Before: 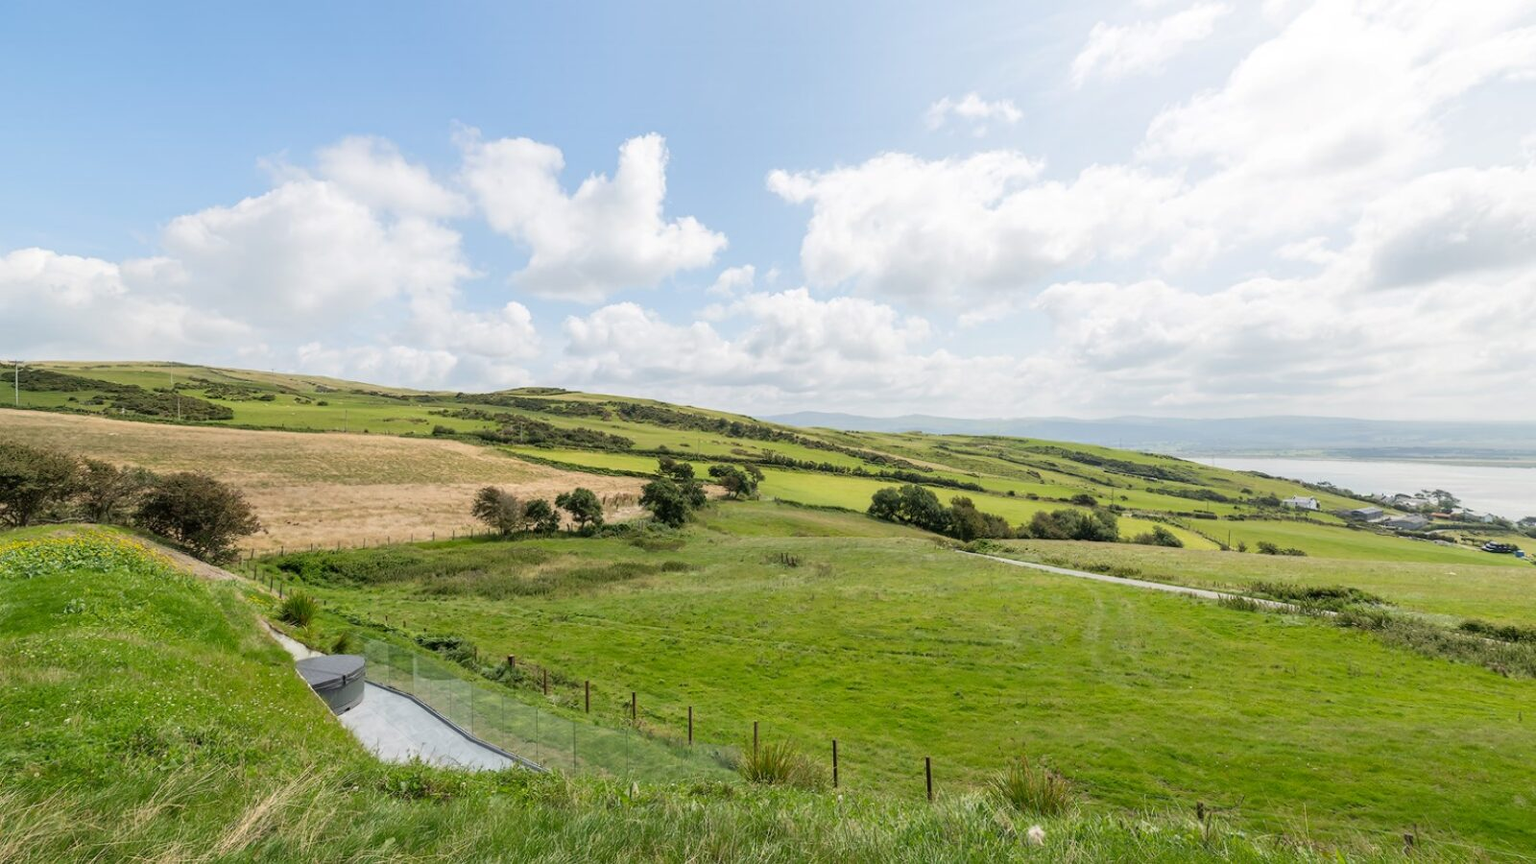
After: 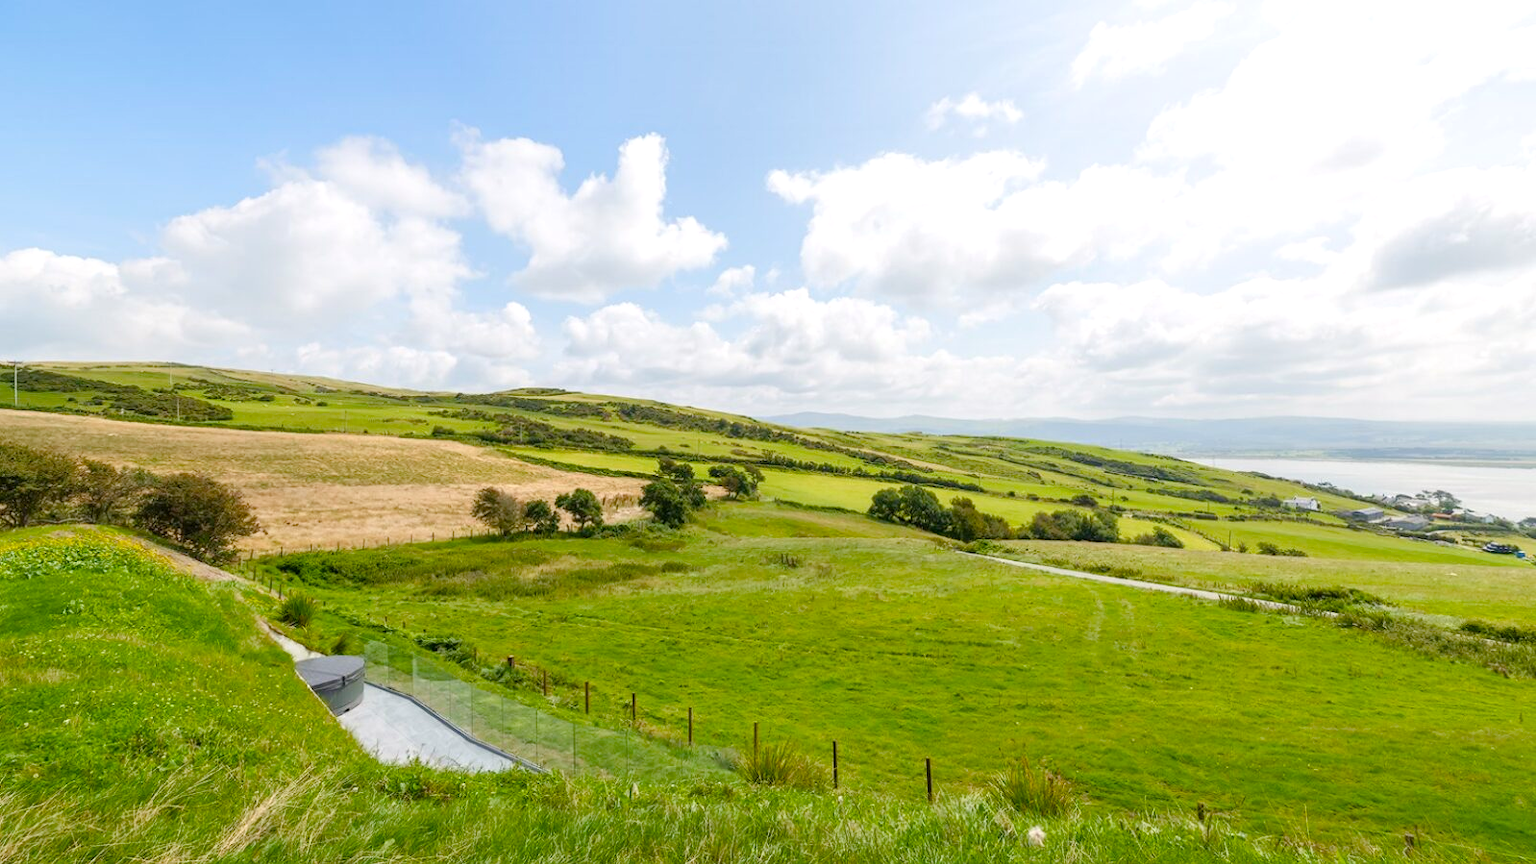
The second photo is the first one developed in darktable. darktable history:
color balance rgb: highlights gain › chroma 0.123%, highlights gain › hue 331.52°, perceptual saturation grading › global saturation 24.122%, perceptual saturation grading › highlights -23.339%, perceptual saturation grading › mid-tones 24.521%, perceptual saturation grading › shadows 41.008%, perceptual brilliance grading › global brilliance 10.92%, contrast -10.507%
crop and rotate: left 0.078%, bottom 0.013%
